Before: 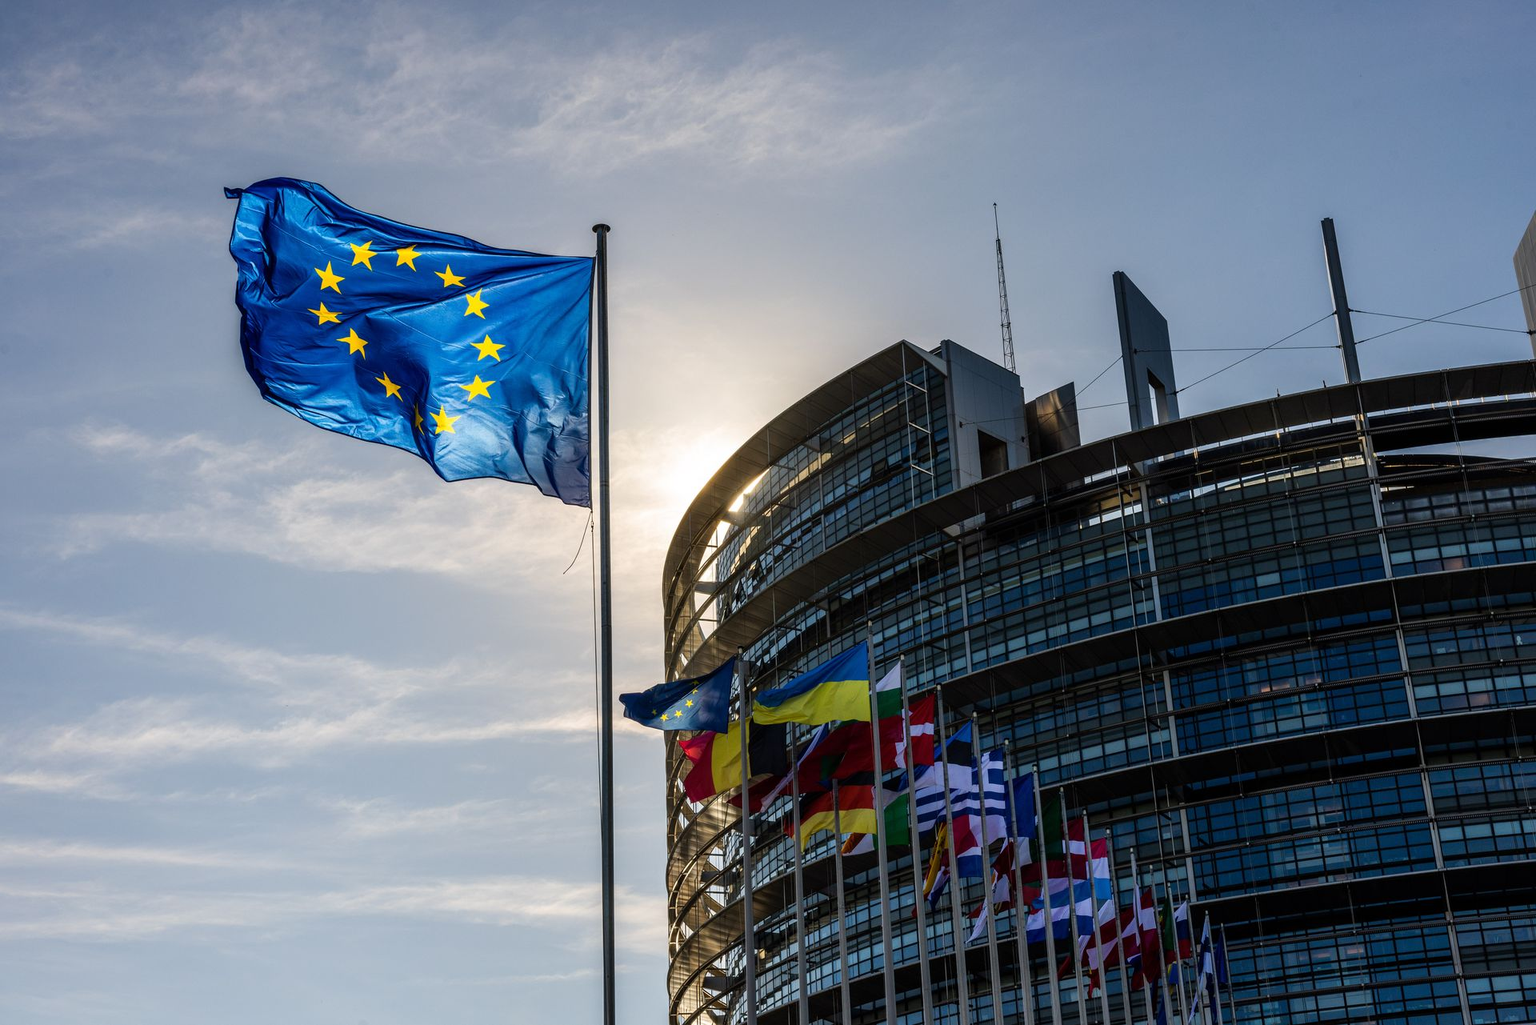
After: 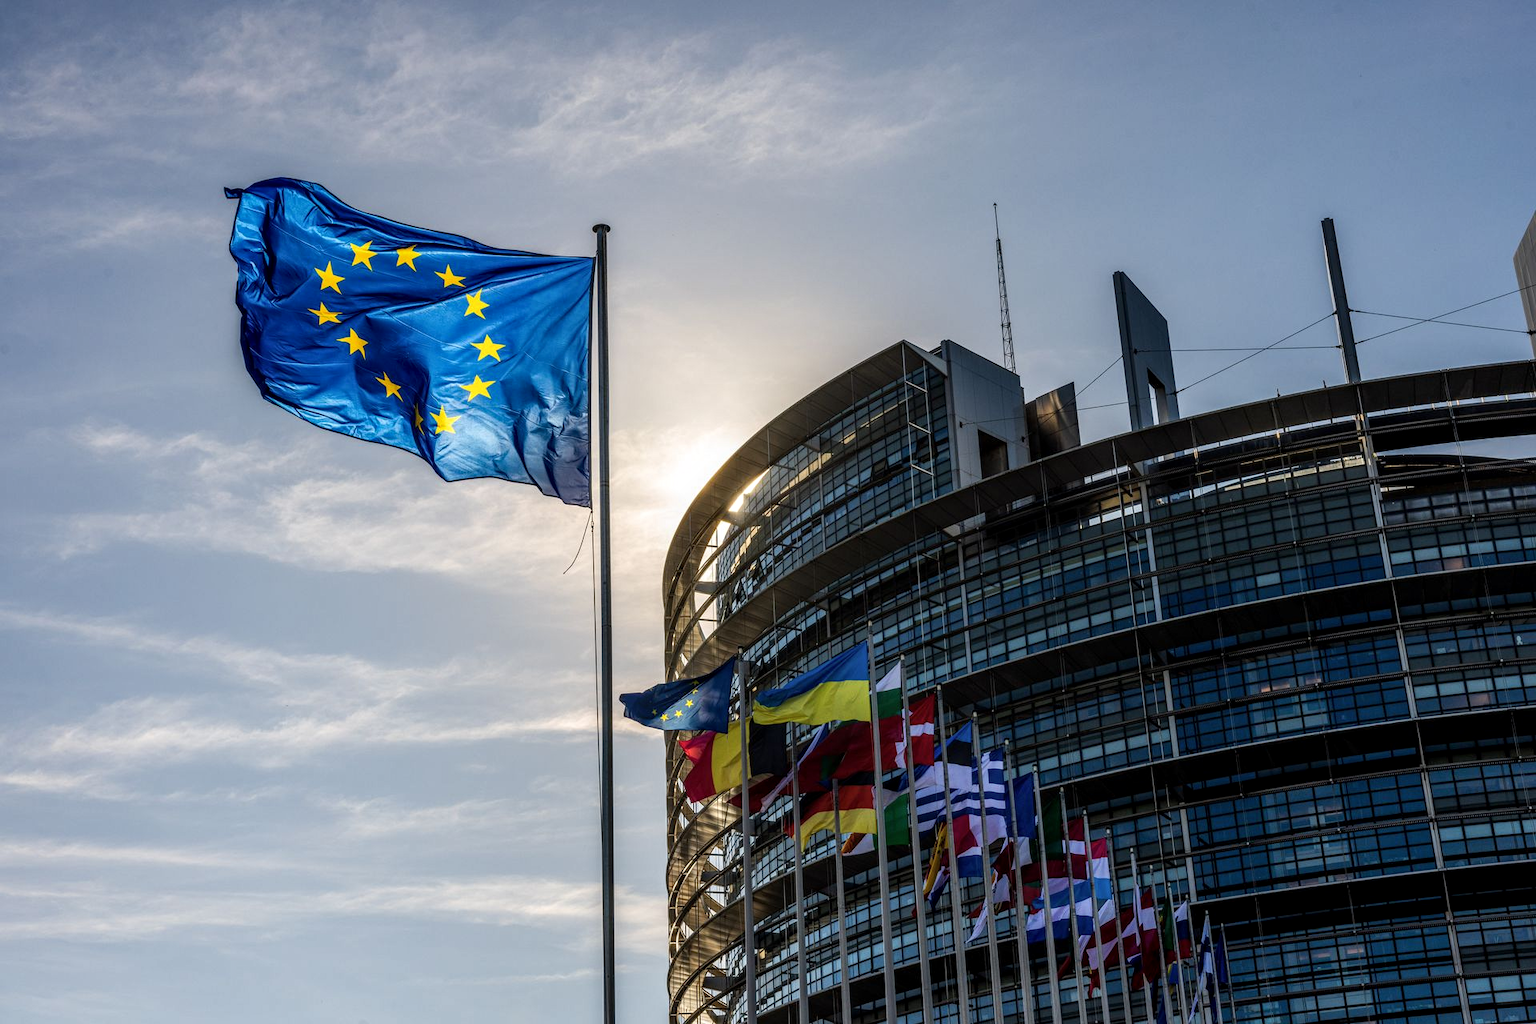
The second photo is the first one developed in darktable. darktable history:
tone equalizer: edges refinement/feathering 500, mask exposure compensation -1.57 EV, preserve details no
shadows and highlights: shadows -9.16, white point adjustment 1.5, highlights 9.34
local contrast: on, module defaults
